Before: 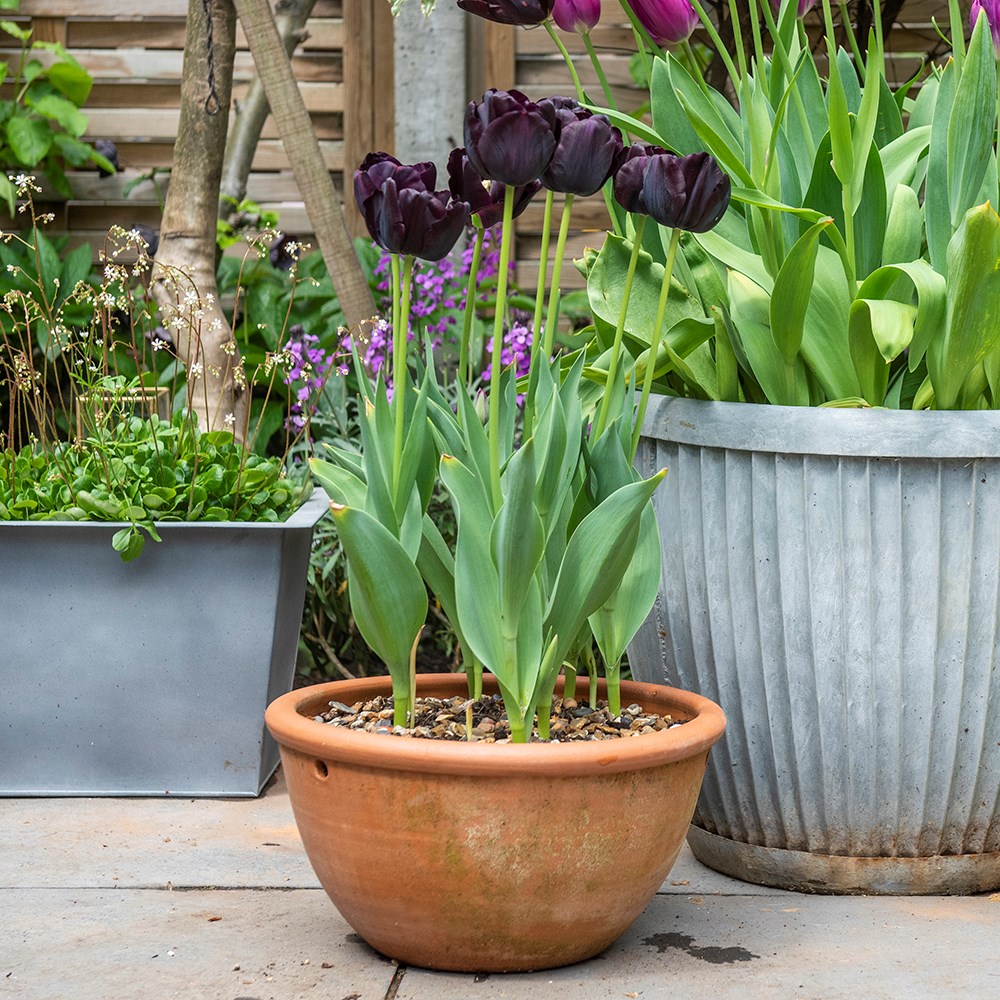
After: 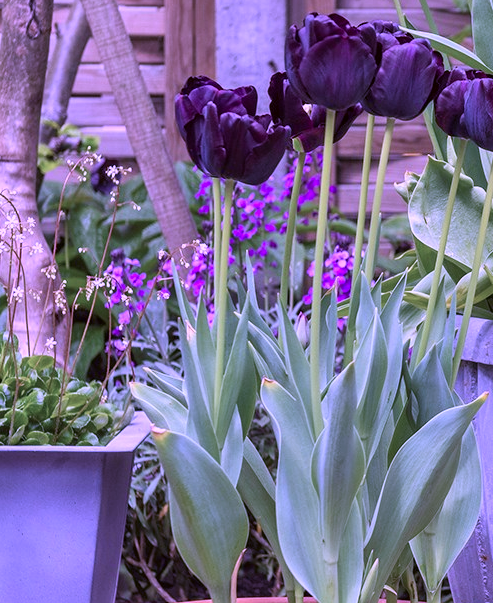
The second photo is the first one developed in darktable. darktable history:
color correction: highlights a* -2.92, highlights b* -2.7, shadows a* 2.15, shadows b* 2.72
crop: left 17.916%, top 7.675%, right 32.719%, bottom 31.933%
color calibration: illuminant custom, x 0.38, y 0.48, temperature 4452.44 K
shadows and highlights: low approximation 0.01, soften with gaussian
